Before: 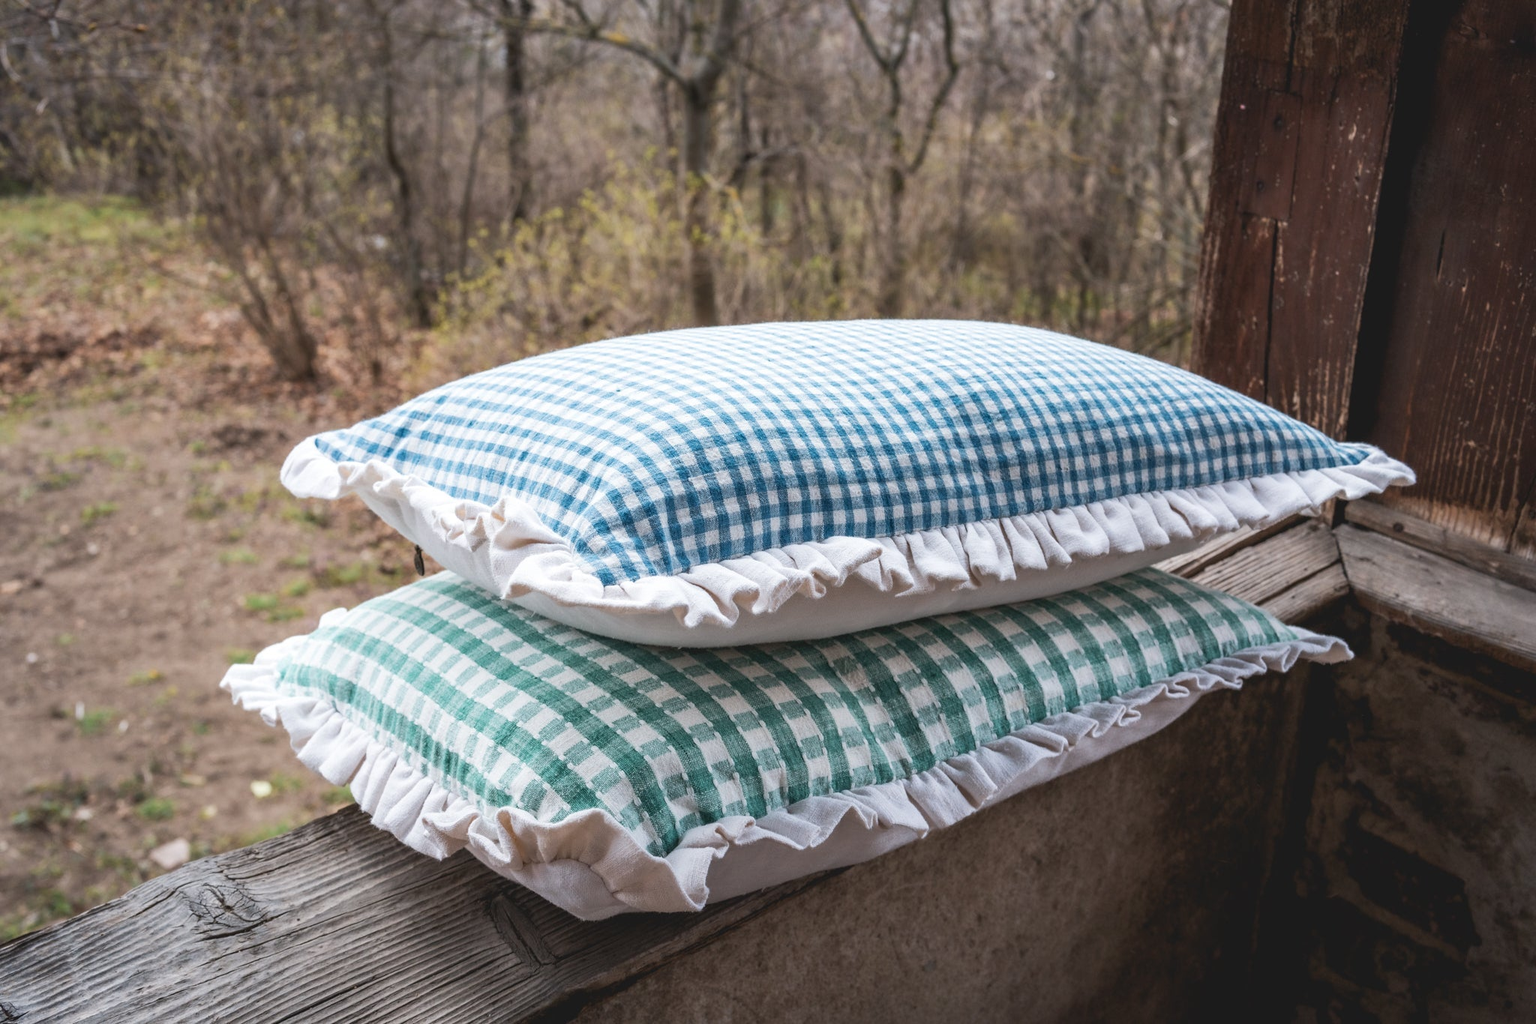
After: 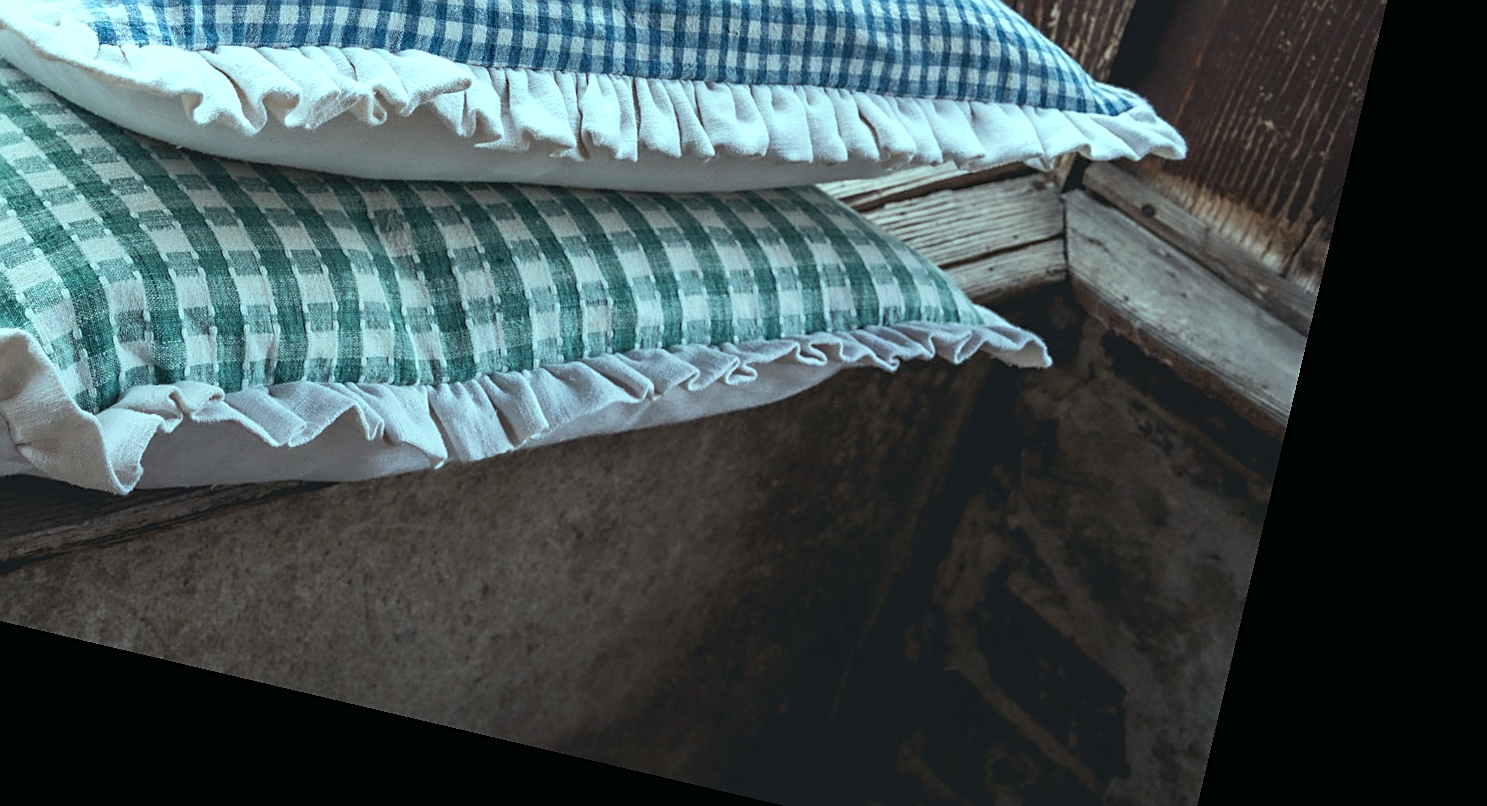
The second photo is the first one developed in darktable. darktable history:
rotate and perspective: rotation 13.27°, automatic cropping off
crop and rotate: left 35.509%, top 50.238%, bottom 4.934%
sharpen: on, module defaults
color balance: mode lift, gamma, gain (sRGB), lift [0.997, 0.979, 1.021, 1.011], gamma [1, 1.084, 0.916, 0.998], gain [1, 0.87, 1.13, 1.101], contrast 4.55%, contrast fulcrum 38.24%, output saturation 104.09%
